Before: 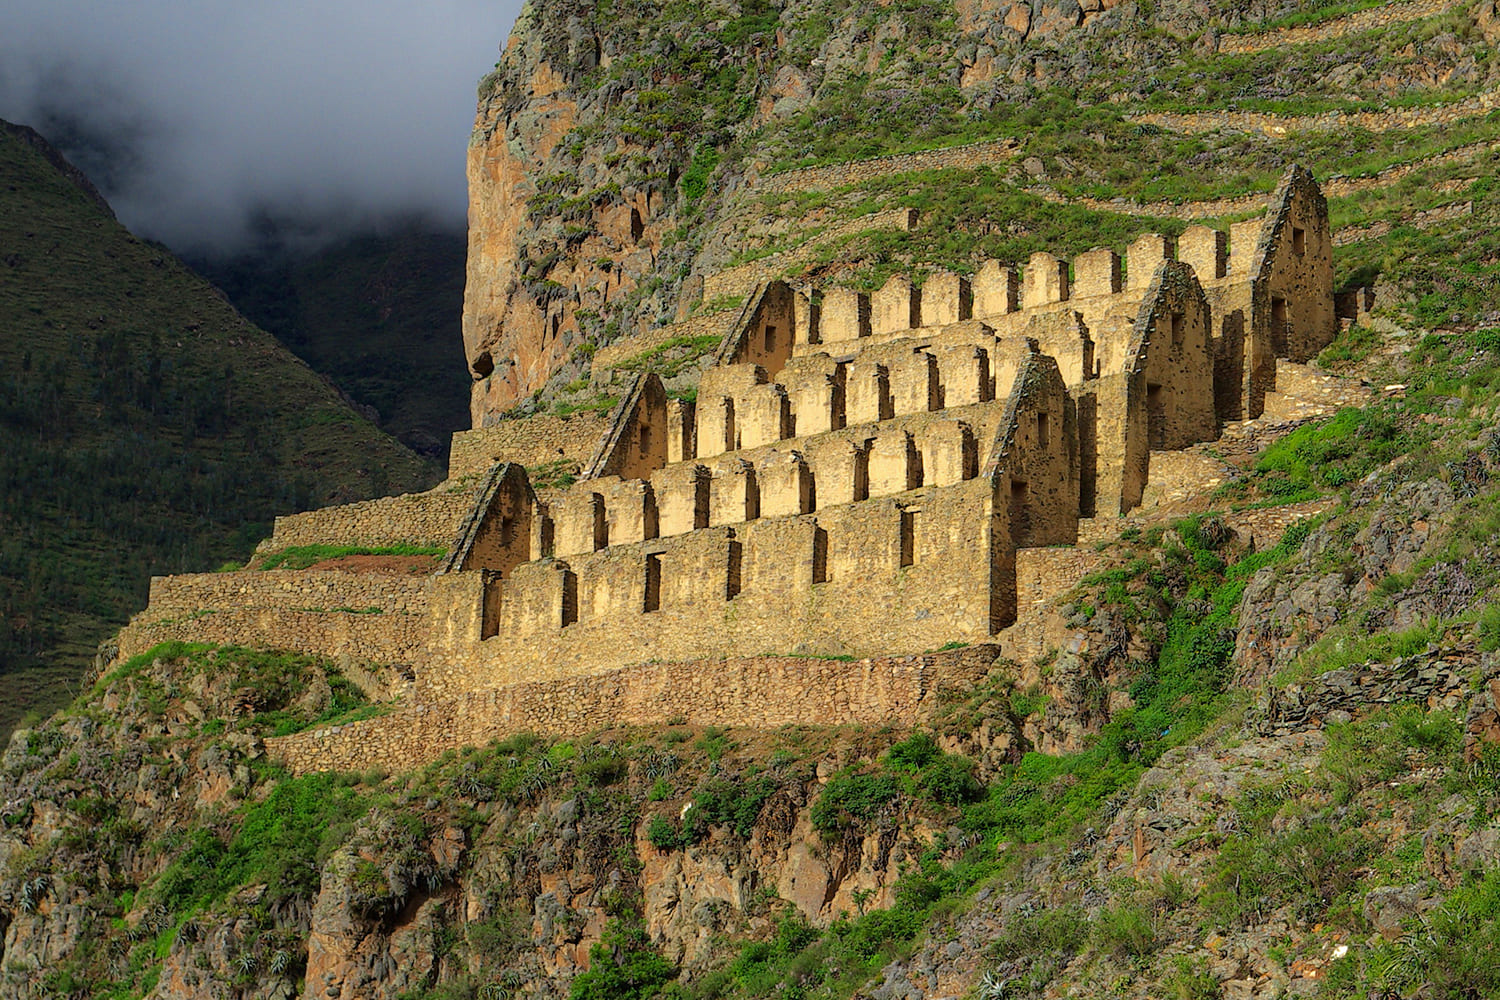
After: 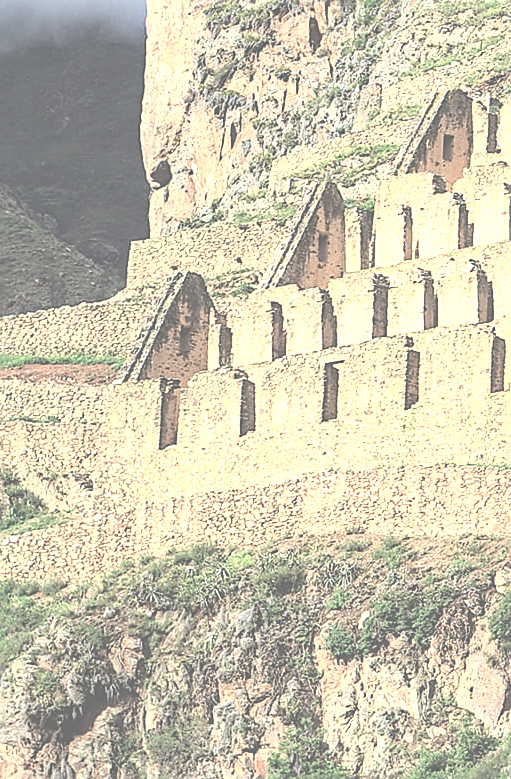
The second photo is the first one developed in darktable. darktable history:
sharpen: on, module defaults
local contrast: on, module defaults
crop and rotate: left 21.472%, top 19.109%, right 44.457%, bottom 2.976%
exposure: black level correction -0.072, exposure 0.501 EV, compensate exposure bias true, compensate highlight preservation false
contrast brightness saturation: contrast 0.102, saturation -0.376
haze removal: strength 0.29, distance 0.245, adaptive false
tone curve: curves: ch0 [(0, 0) (0.003, 0.025) (0.011, 0.025) (0.025, 0.029) (0.044, 0.035) (0.069, 0.053) (0.1, 0.083) (0.136, 0.118) (0.177, 0.163) (0.224, 0.22) (0.277, 0.295) (0.335, 0.371) (0.399, 0.444) (0.468, 0.524) (0.543, 0.618) (0.623, 0.702) (0.709, 0.79) (0.801, 0.89) (0.898, 0.973) (1, 1)], color space Lab, independent channels, preserve colors none
tone equalizer: -8 EV -0.75 EV, -7 EV -0.691 EV, -6 EV -0.566 EV, -5 EV -0.409 EV, -3 EV 0.403 EV, -2 EV 0.6 EV, -1 EV 0.697 EV, +0 EV 0.778 EV, smoothing diameter 24.9%, edges refinement/feathering 12, preserve details guided filter
